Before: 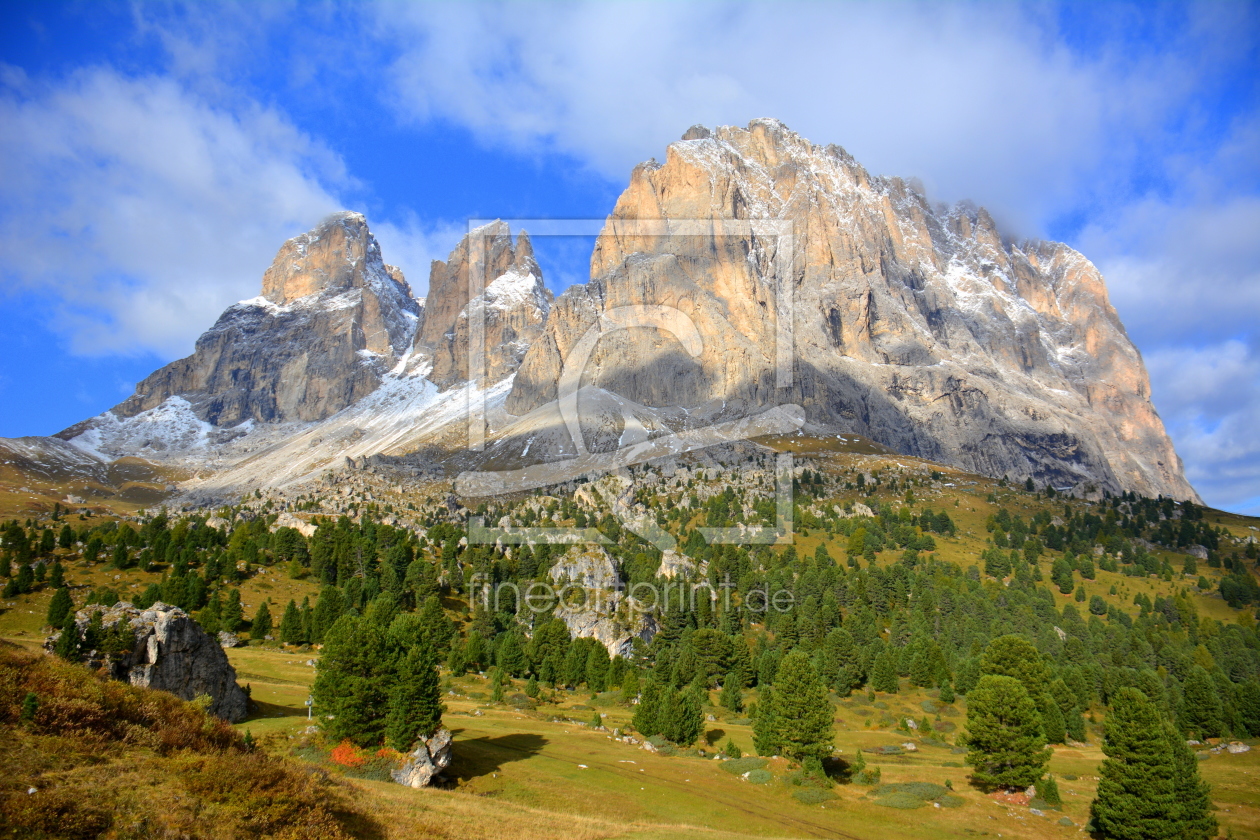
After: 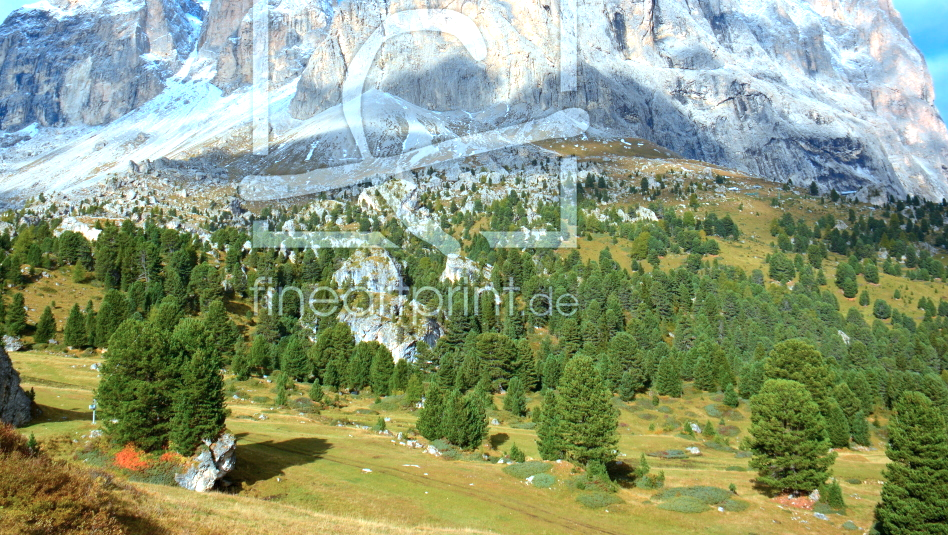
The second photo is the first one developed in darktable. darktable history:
exposure: exposure 0.724 EV, compensate highlight preservation false
color correction: highlights a* -9.75, highlights b* -21.29
crop and rotate: left 17.174%, top 35.281%, right 7.534%, bottom 0.961%
